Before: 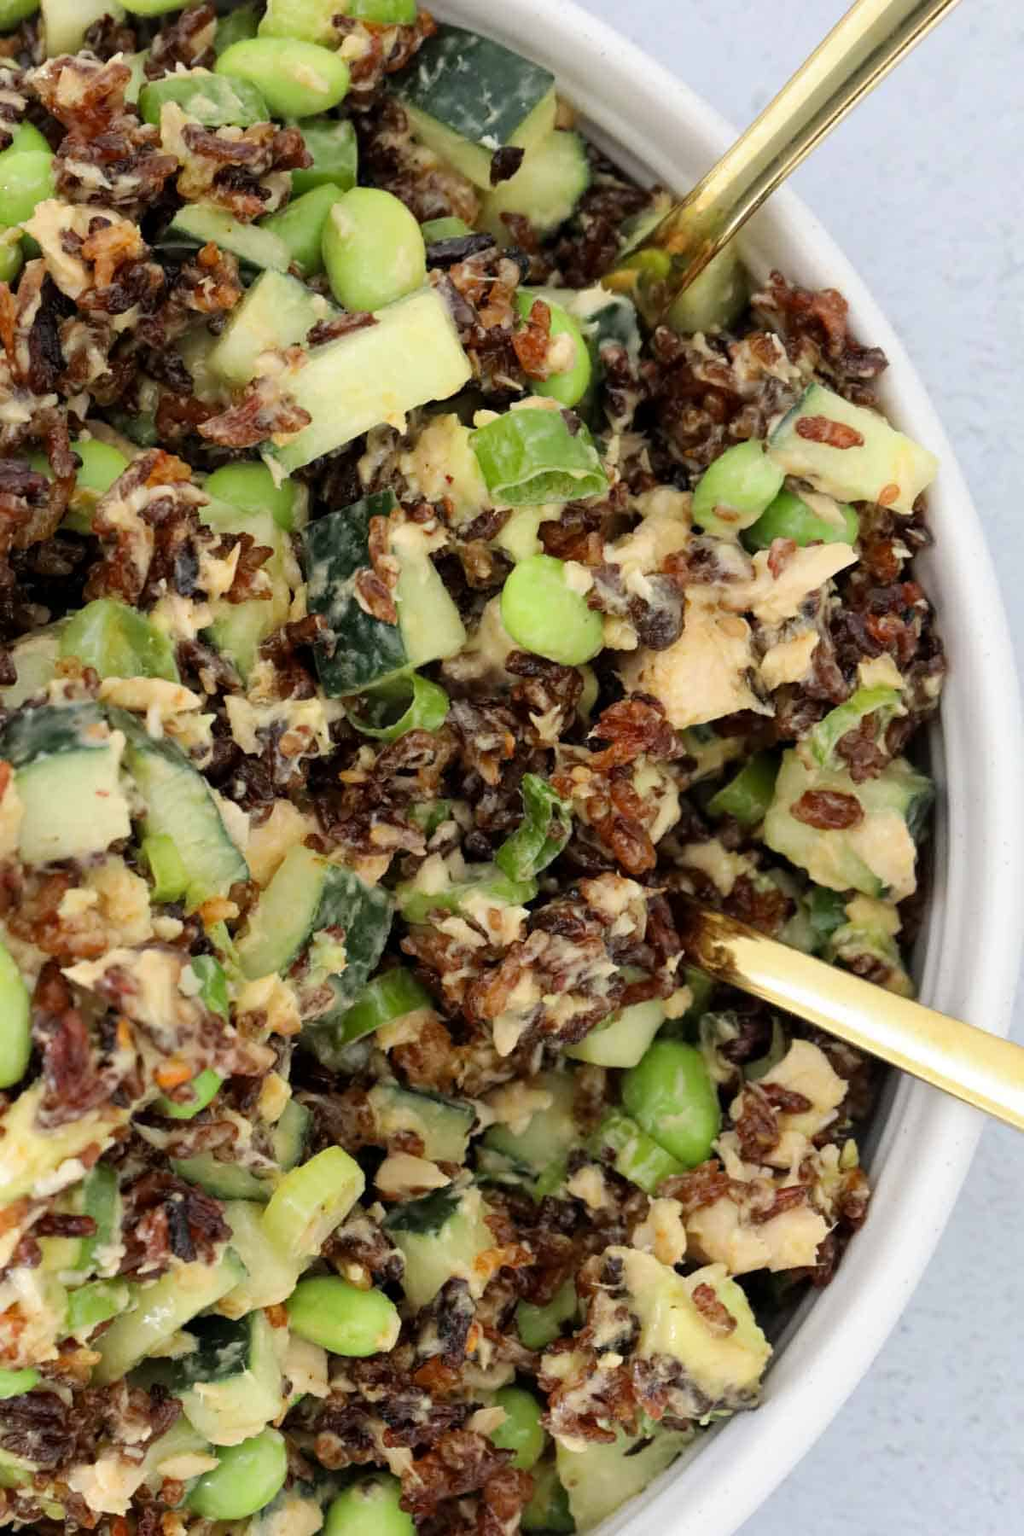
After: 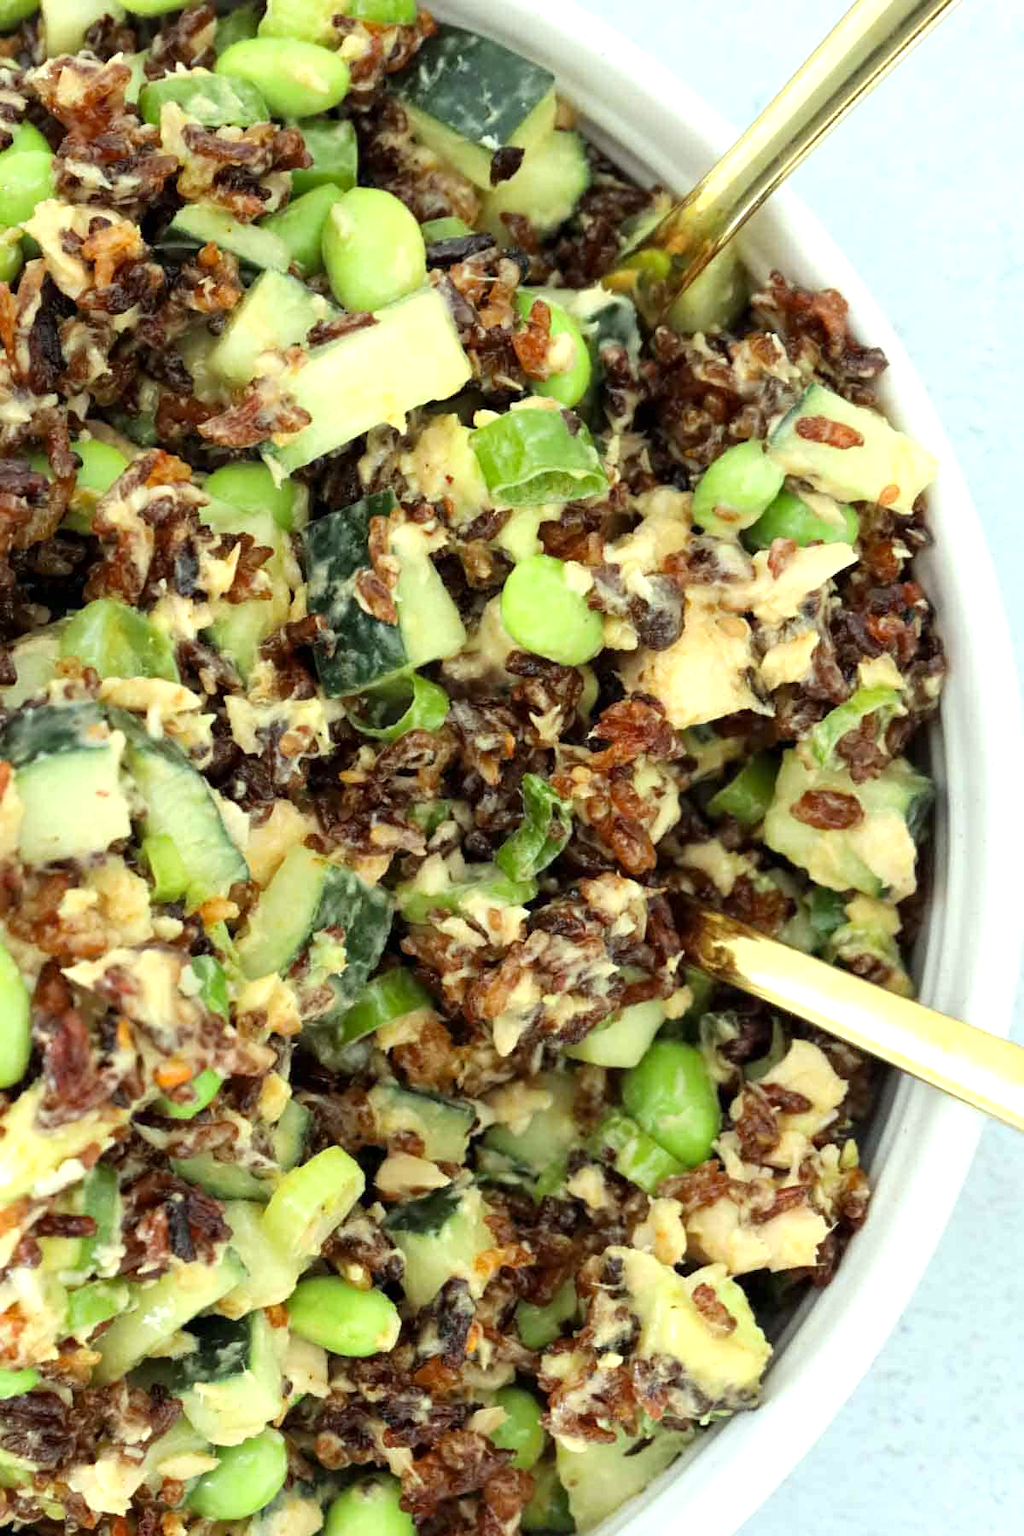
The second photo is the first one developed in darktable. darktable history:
exposure: exposure 0.57 EV, compensate exposure bias true, compensate highlight preservation false
color correction: highlights a* -7.69, highlights b* 3.34
